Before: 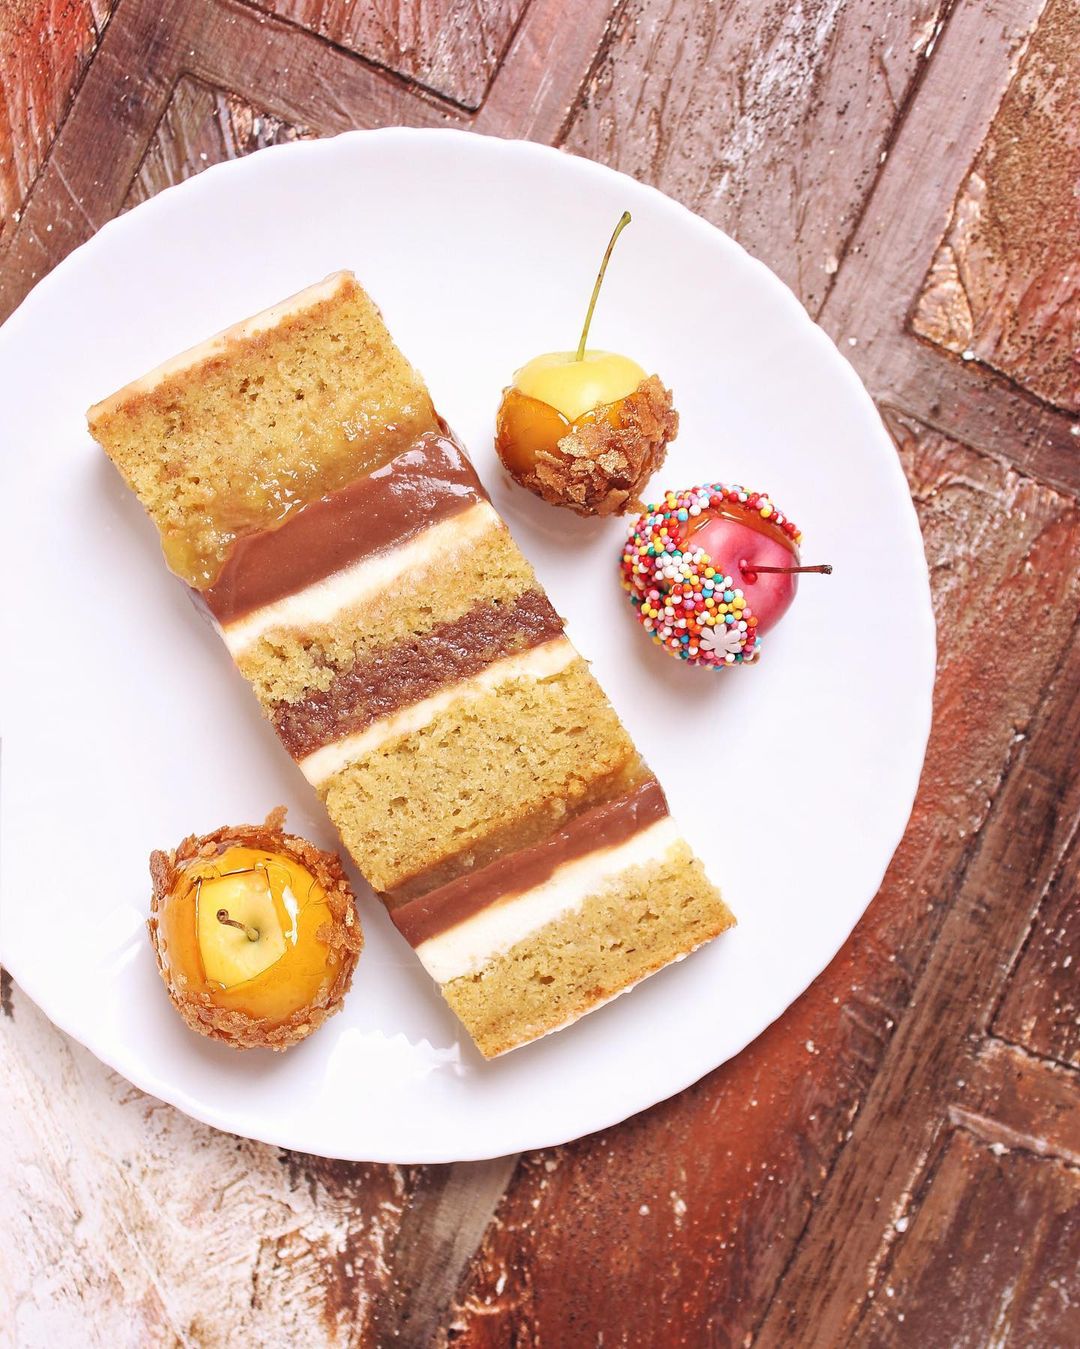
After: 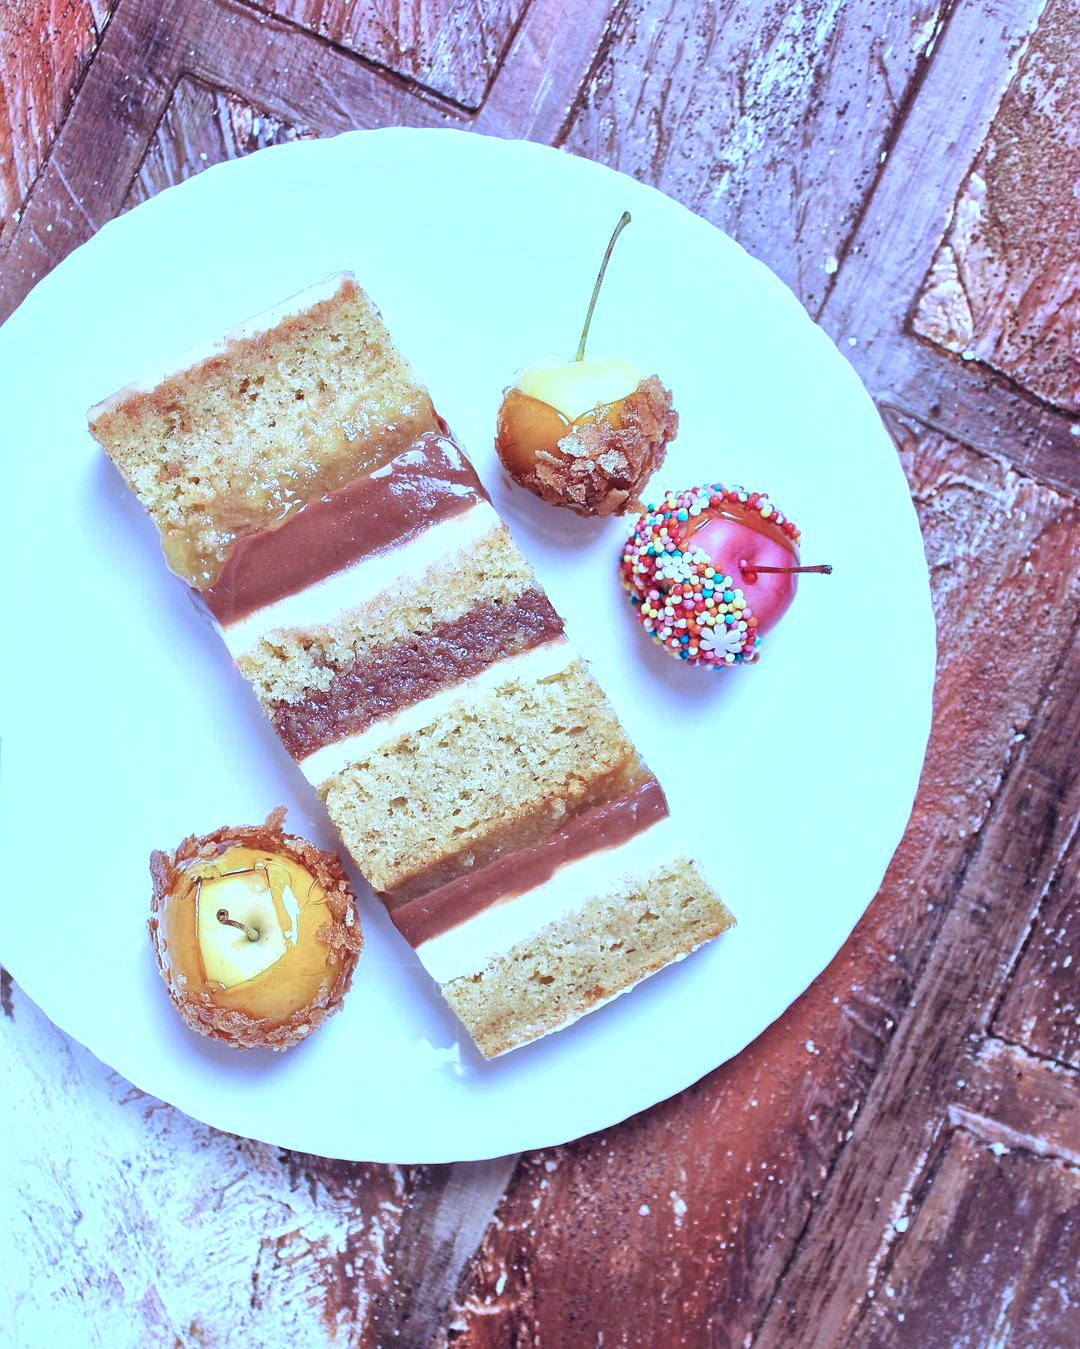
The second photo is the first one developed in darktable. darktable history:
exposure: exposure 0.2 EV, compensate highlight preservation false
local contrast: mode bilateral grid, contrast 20, coarseness 50, detail 159%, midtone range 0.2
color calibration: illuminant as shot in camera, x 0.442, y 0.413, temperature 2903.13 K
